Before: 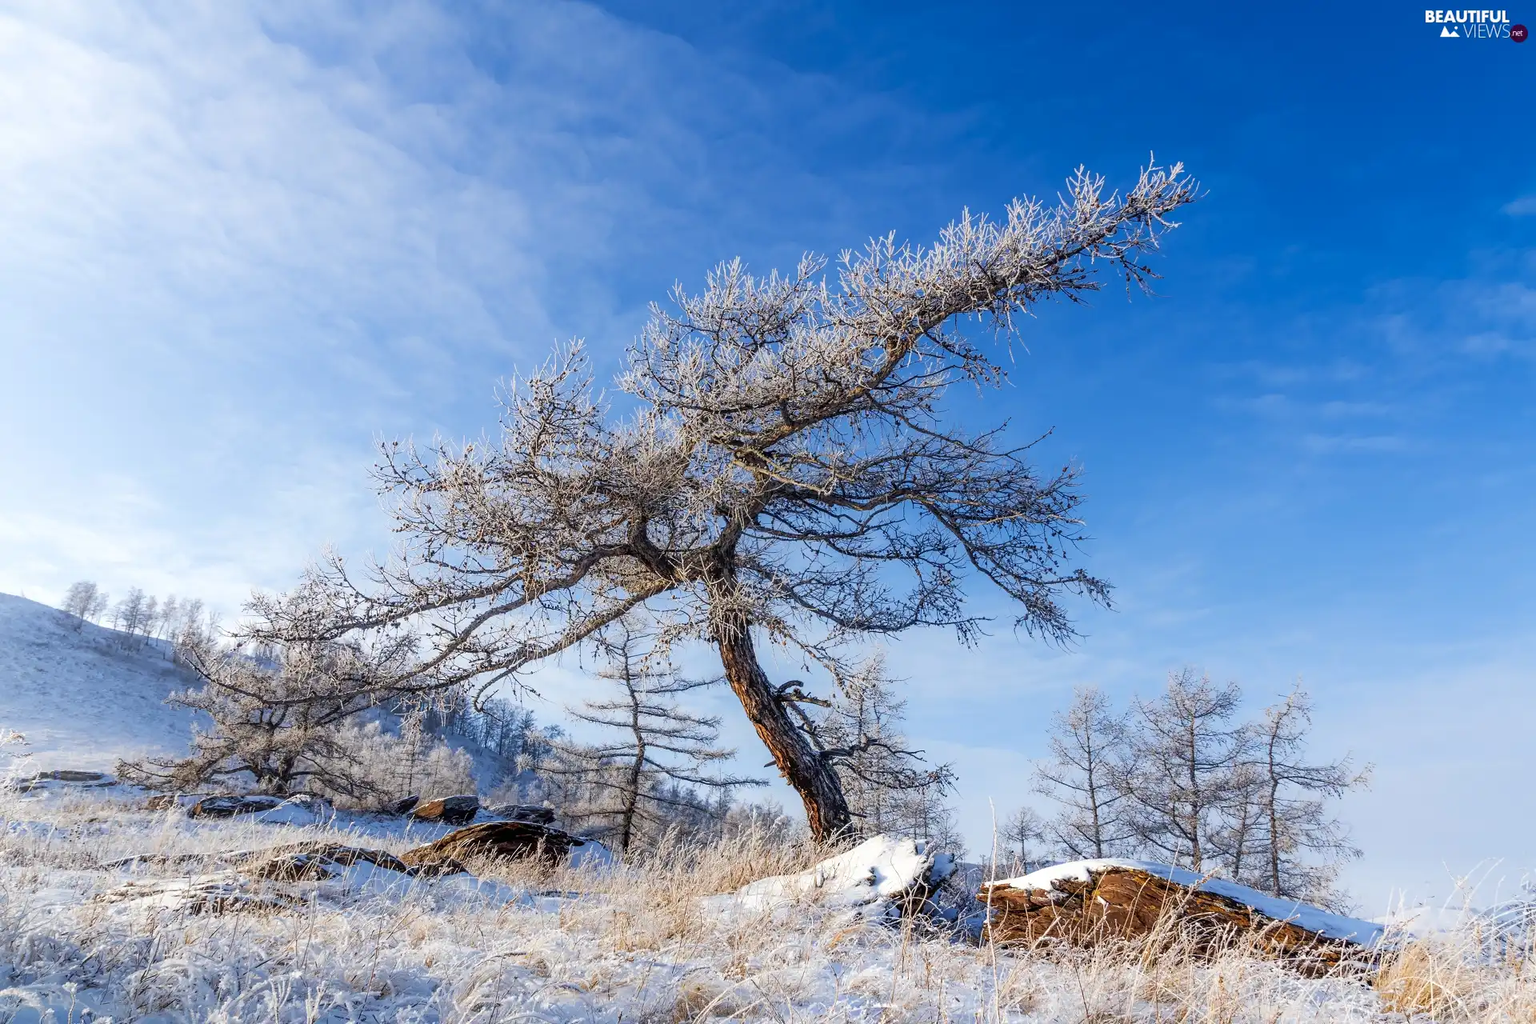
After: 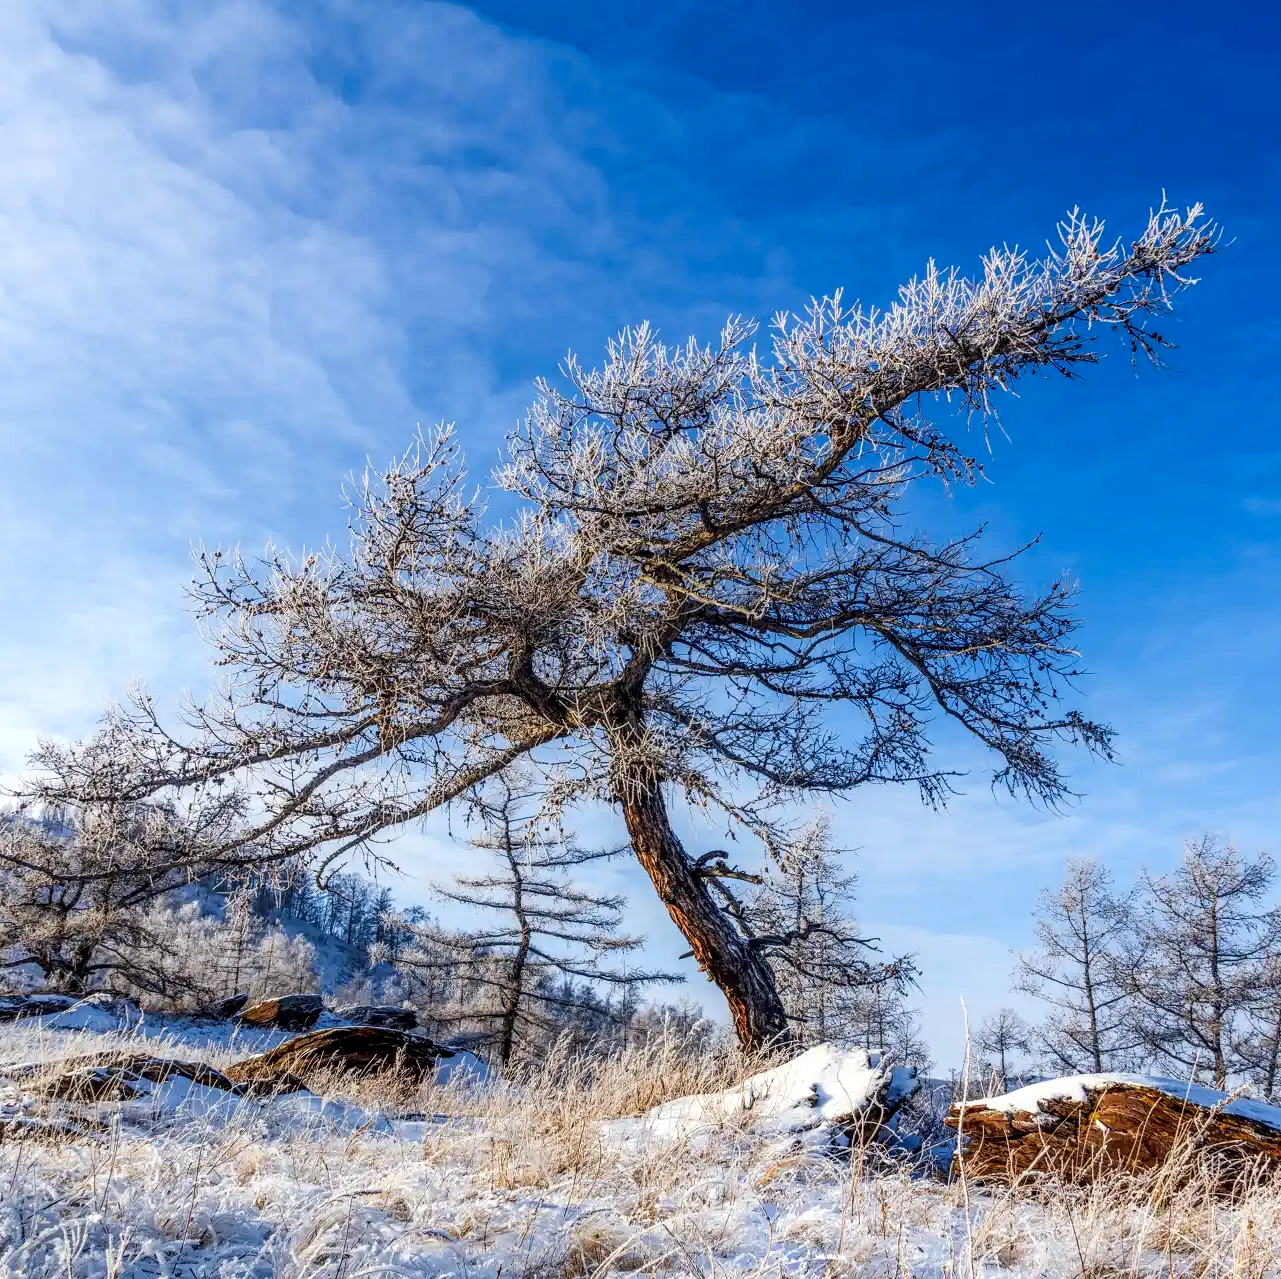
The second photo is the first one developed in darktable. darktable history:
crop and rotate: left 14.411%, right 18.838%
contrast brightness saturation: contrast 0.125, brightness -0.047, saturation 0.16
local contrast: highlights 30%, detail 135%
